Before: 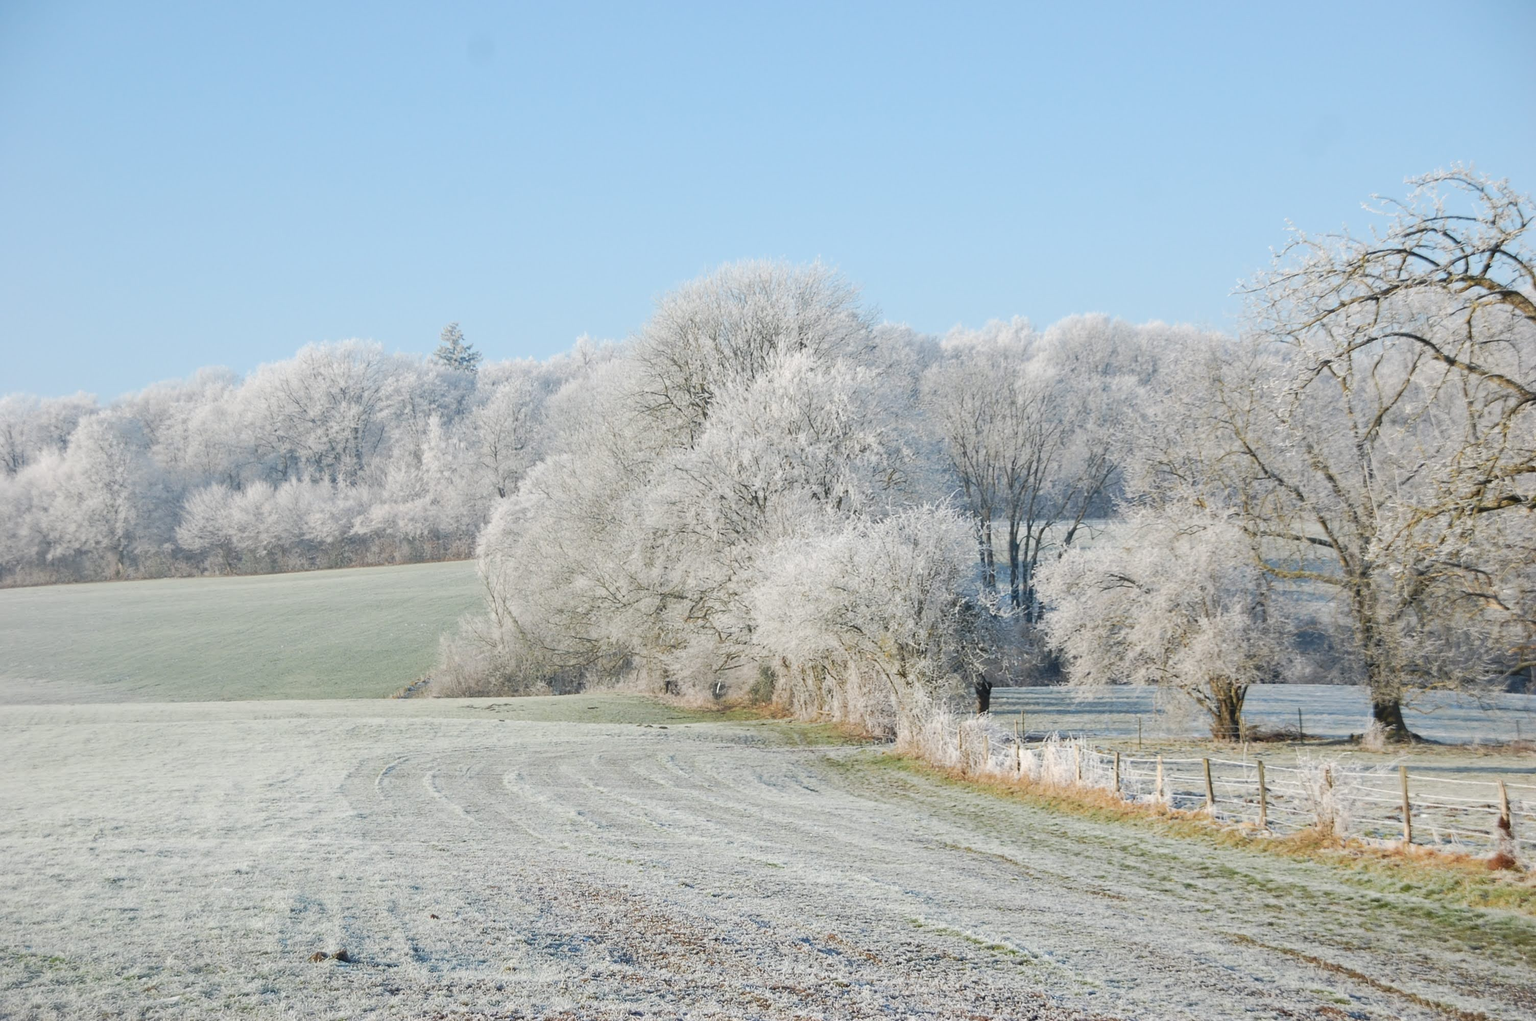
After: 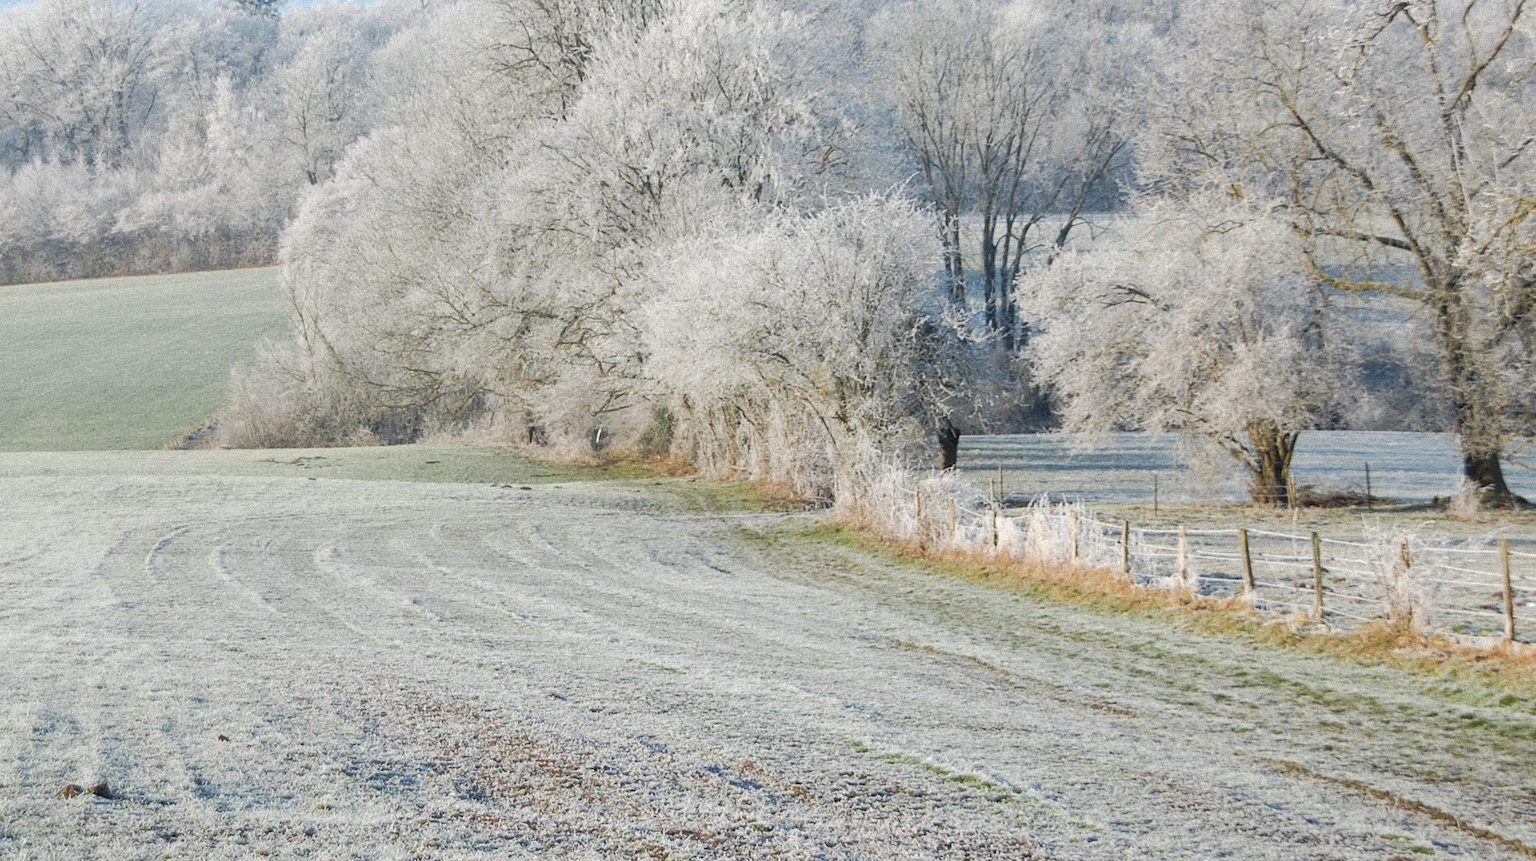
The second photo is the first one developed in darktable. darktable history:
grain: strength 35%, mid-tones bias 0%
crop and rotate: left 17.299%, top 35.115%, right 7.015%, bottom 1.024%
